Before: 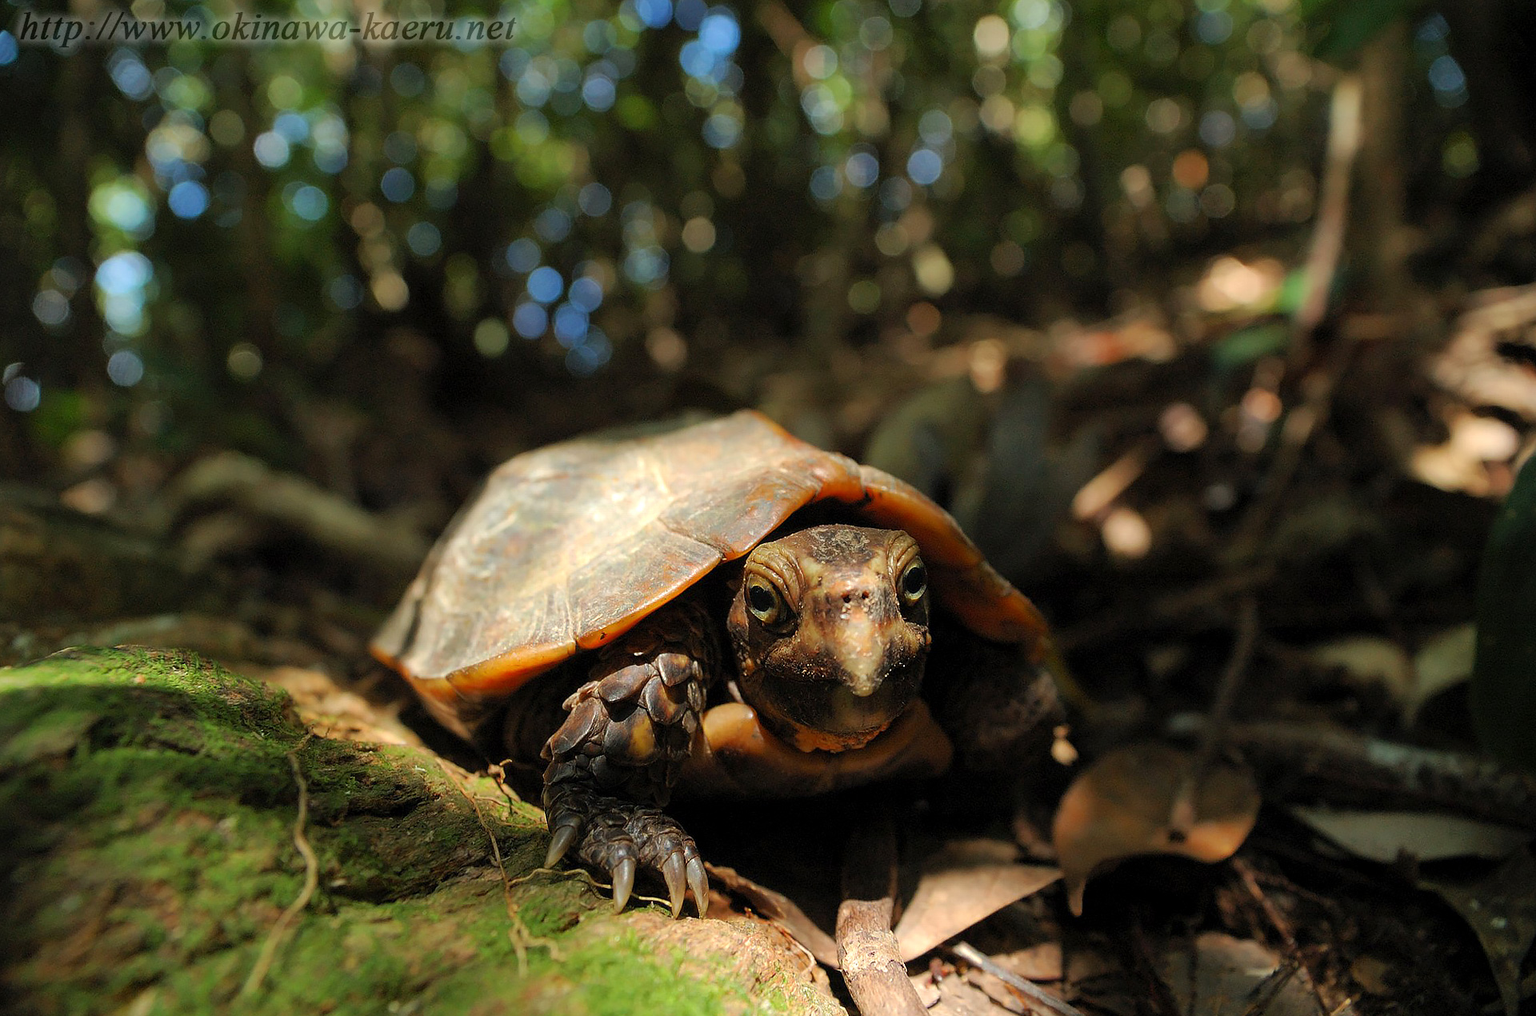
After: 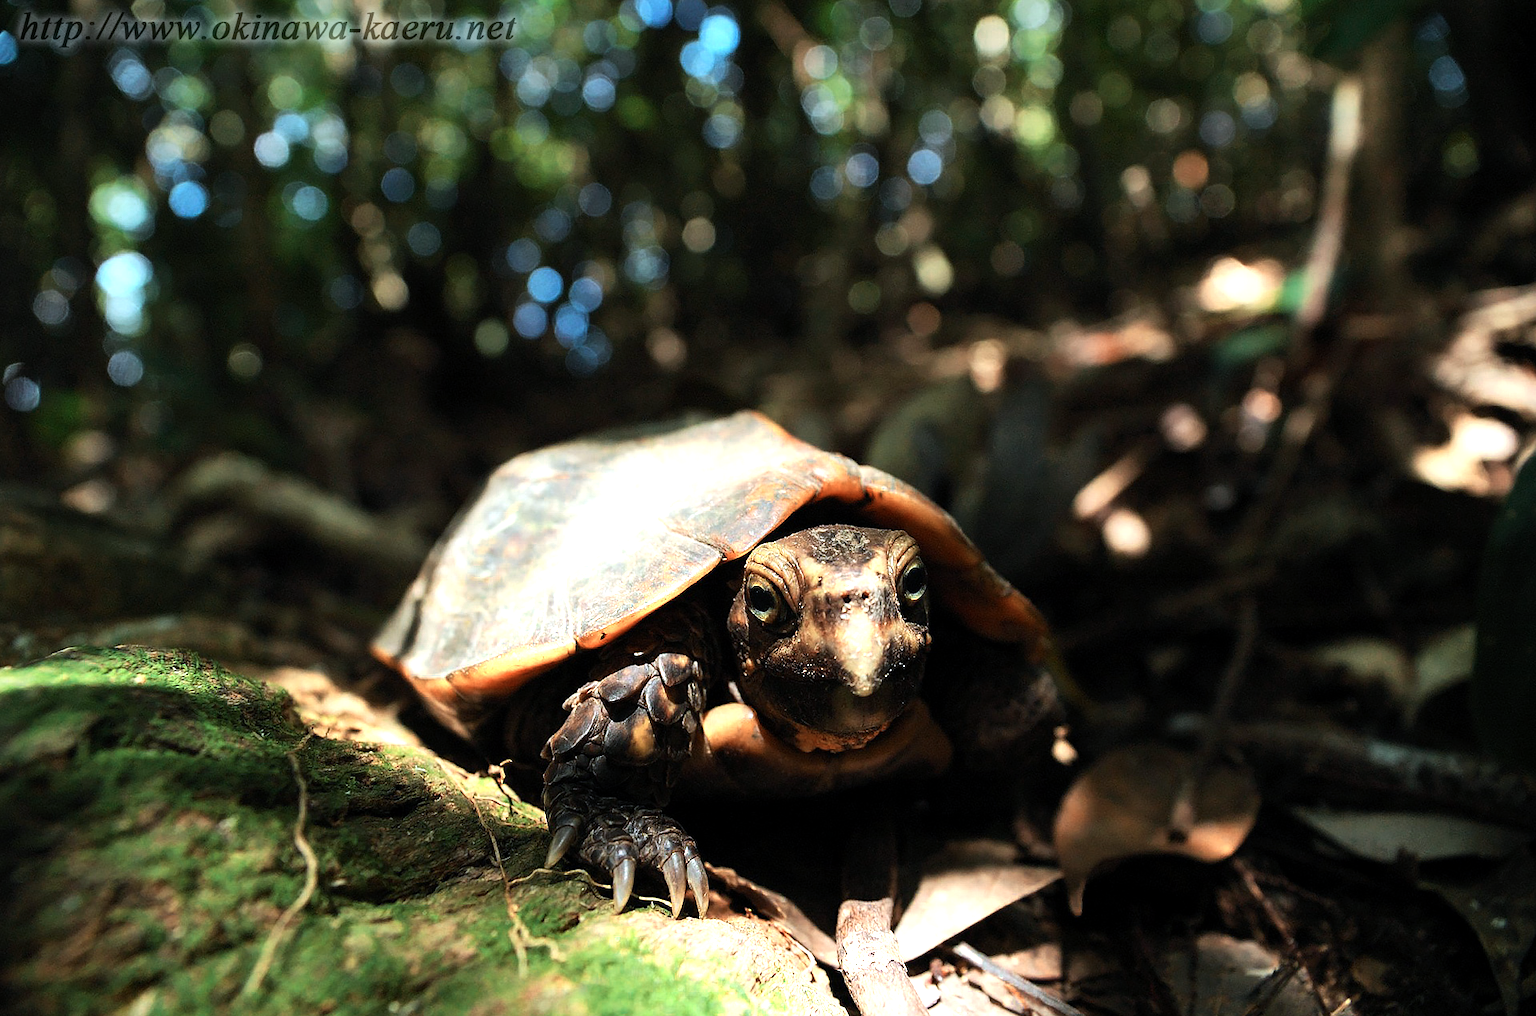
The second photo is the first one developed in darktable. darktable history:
color zones: curves: ch0 [(0.018, 0.548) (0.224, 0.64) (0.425, 0.447) (0.675, 0.575) (0.732, 0.579)]; ch1 [(0.066, 0.487) (0.25, 0.5) (0.404, 0.43) (0.75, 0.421) (0.956, 0.421)]; ch2 [(0.044, 0.561) (0.215, 0.465) (0.399, 0.544) (0.465, 0.548) (0.614, 0.447) (0.724, 0.43) (0.882, 0.623) (0.956, 0.632)]
contrast brightness saturation: contrast 0.081, saturation 0.017
tone equalizer: -8 EV -0.716 EV, -7 EV -0.71 EV, -6 EV -0.617 EV, -5 EV -0.392 EV, -3 EV 0.387 EV, -2 EV 0.6 EV, -1 EV 0.687 EV, +0 EV 0.771 EV, edges refinement/feathering 500, mask exposure compensation -1.57 EV, preserve details no
color calibration: x 0.37, y 0.377, temperature 4291.12 K
